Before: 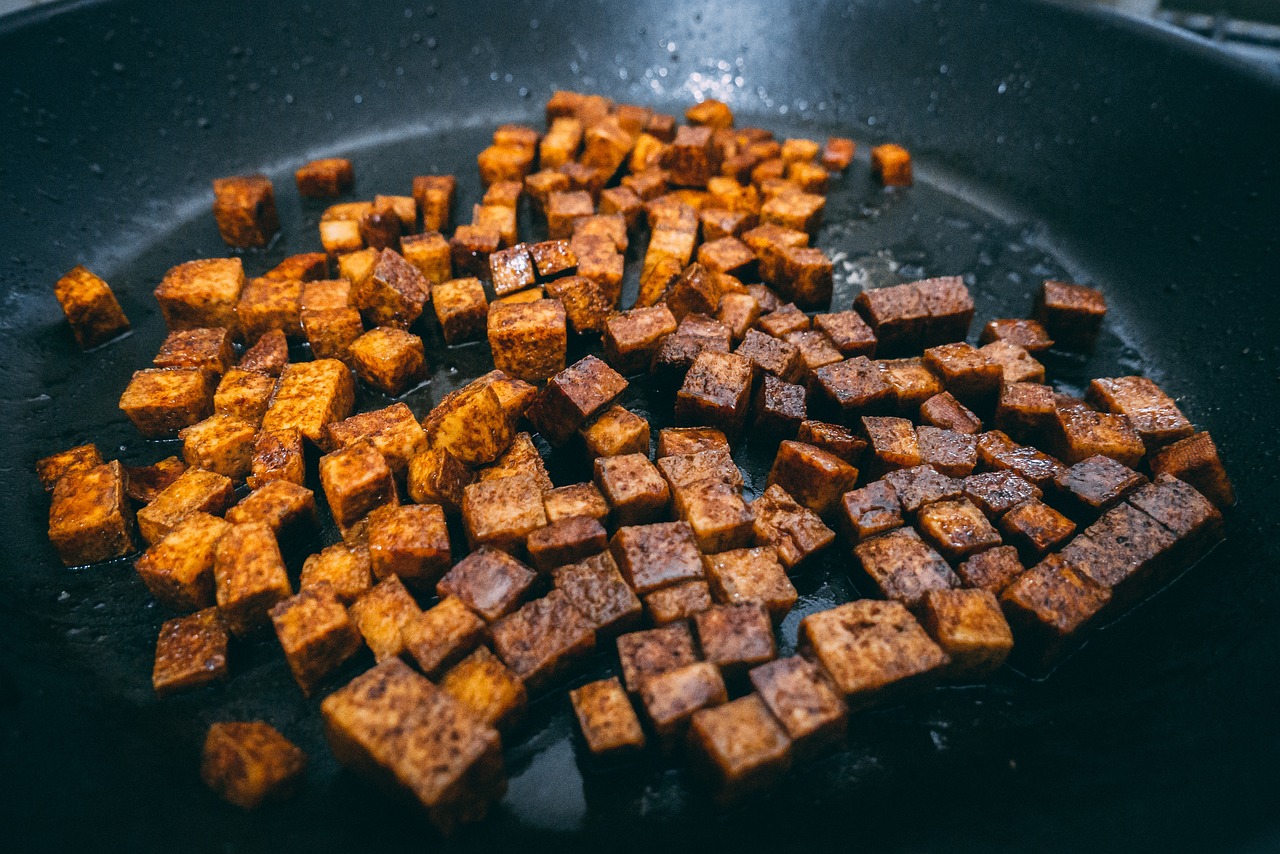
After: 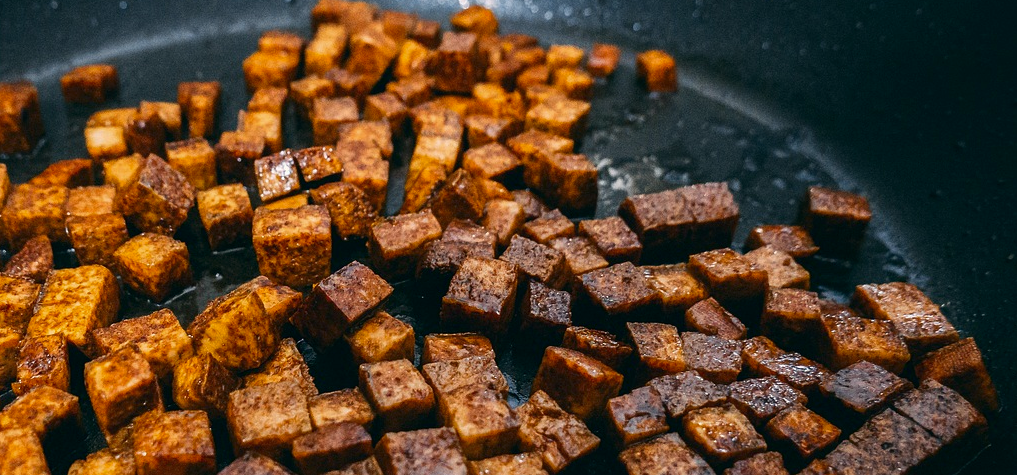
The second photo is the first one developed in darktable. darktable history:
white balance: emerald 1
contrast brightness saturation: brightness -0.09
crop: left 18.38%, top 11.092%, right 2.134%, bottom 33.217%
color correction: highlights b* 3
